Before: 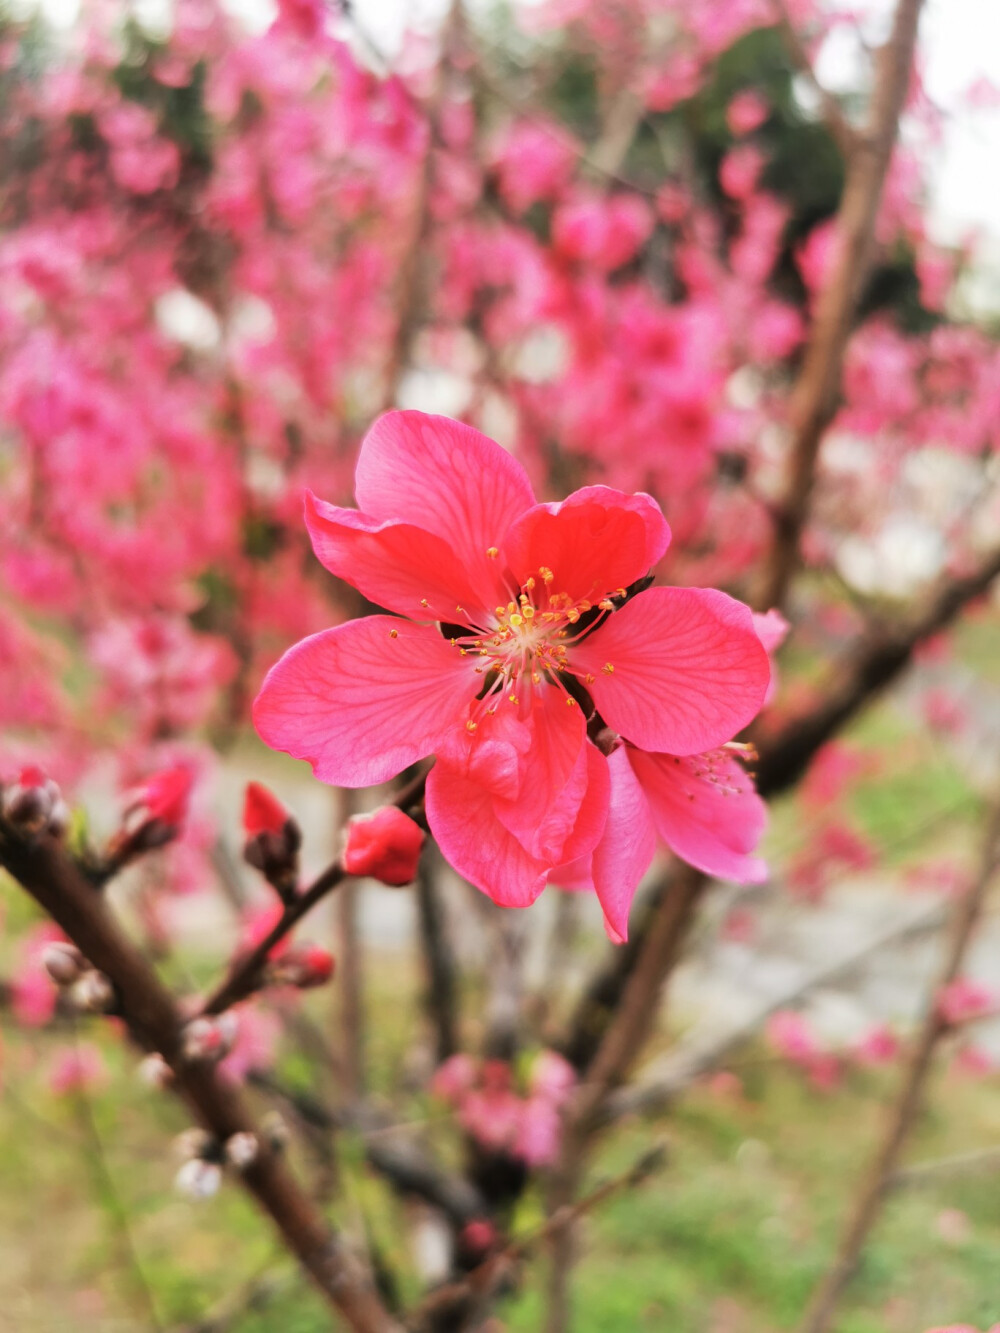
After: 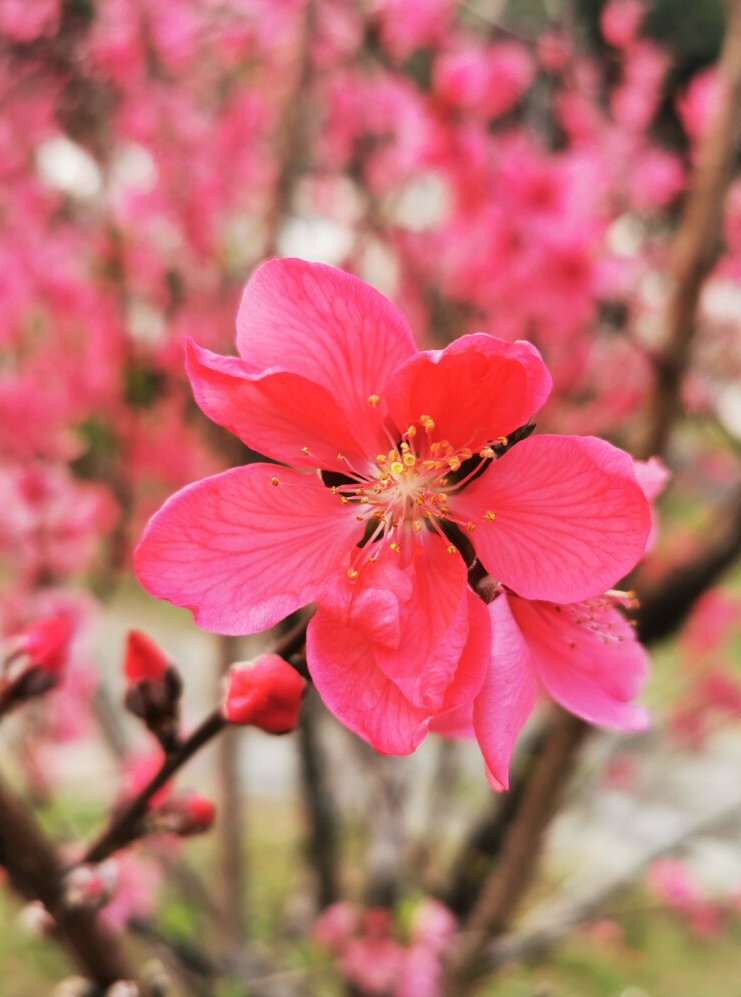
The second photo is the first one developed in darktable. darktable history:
crop and rotate: left 11.993%, top 11.463%, right 13.879%, bottom 13.734%
